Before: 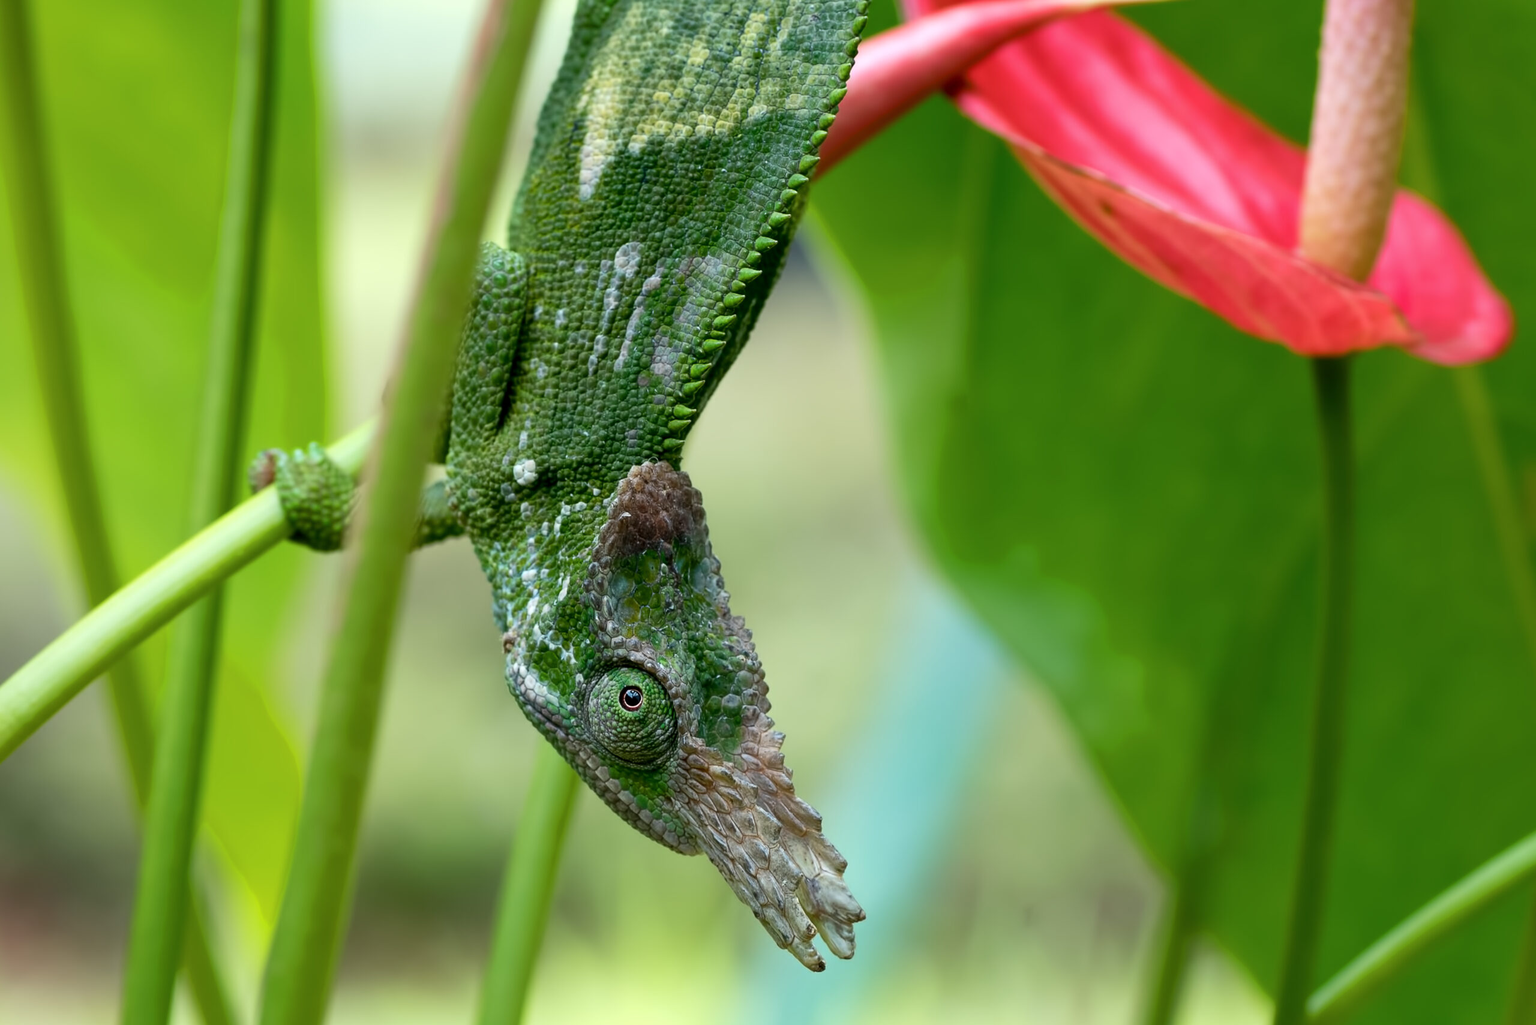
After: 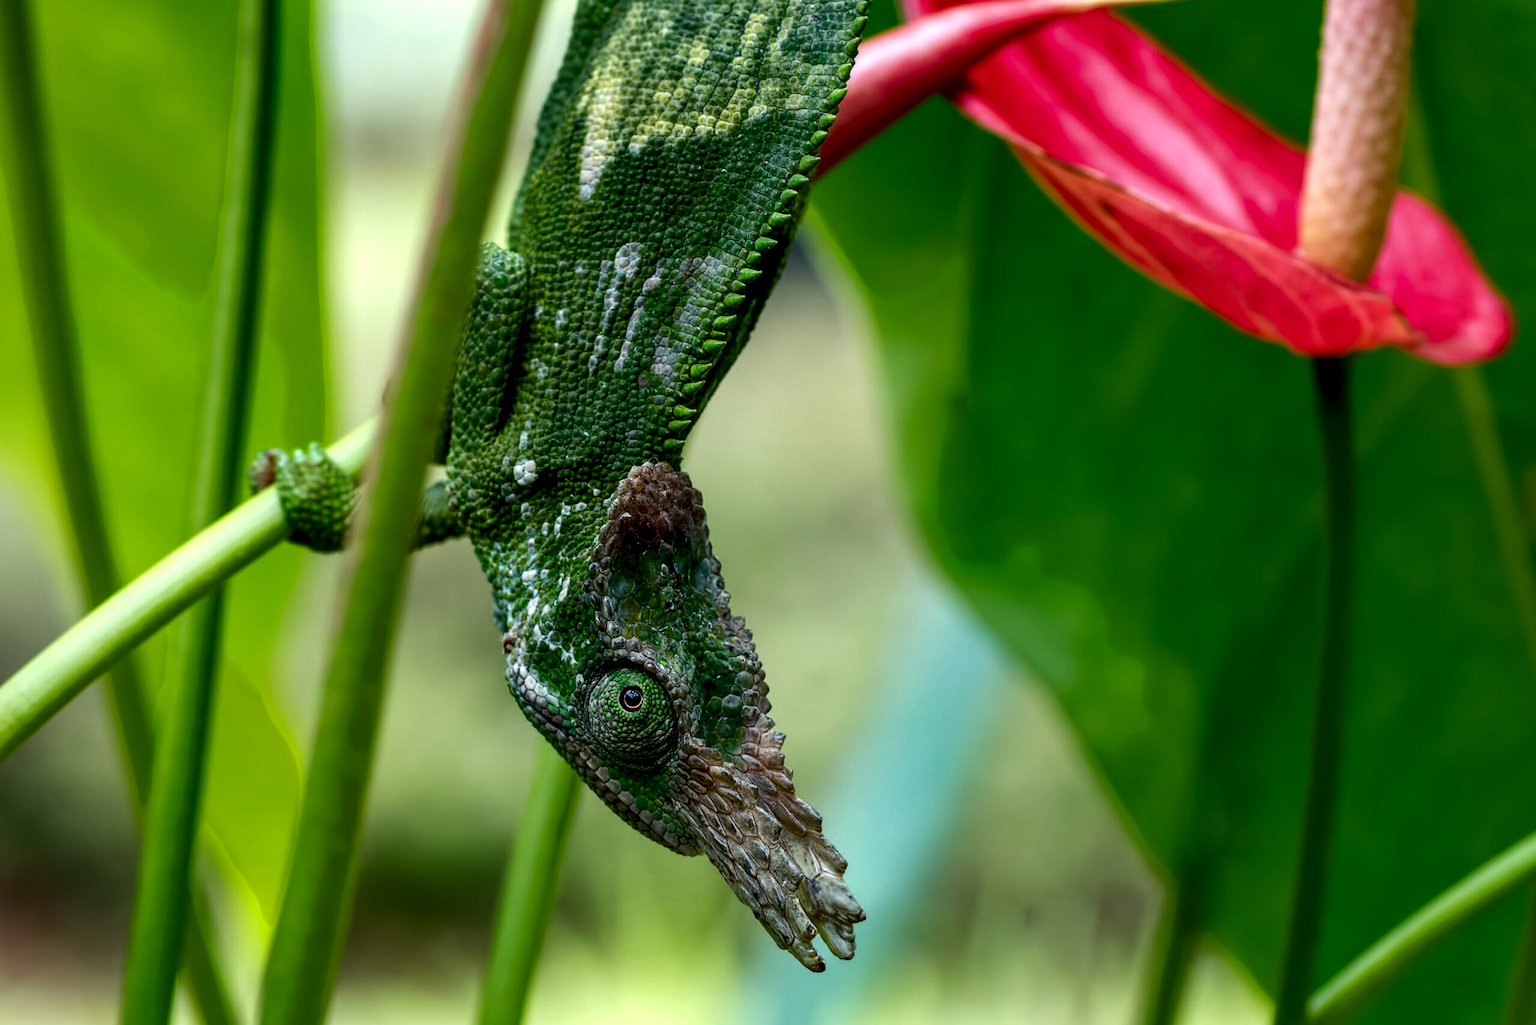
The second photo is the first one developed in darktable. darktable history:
contrast brightness saturation: brightness -0.204, saturation 0.082
local contrast: highlights 21%, detail 150%
